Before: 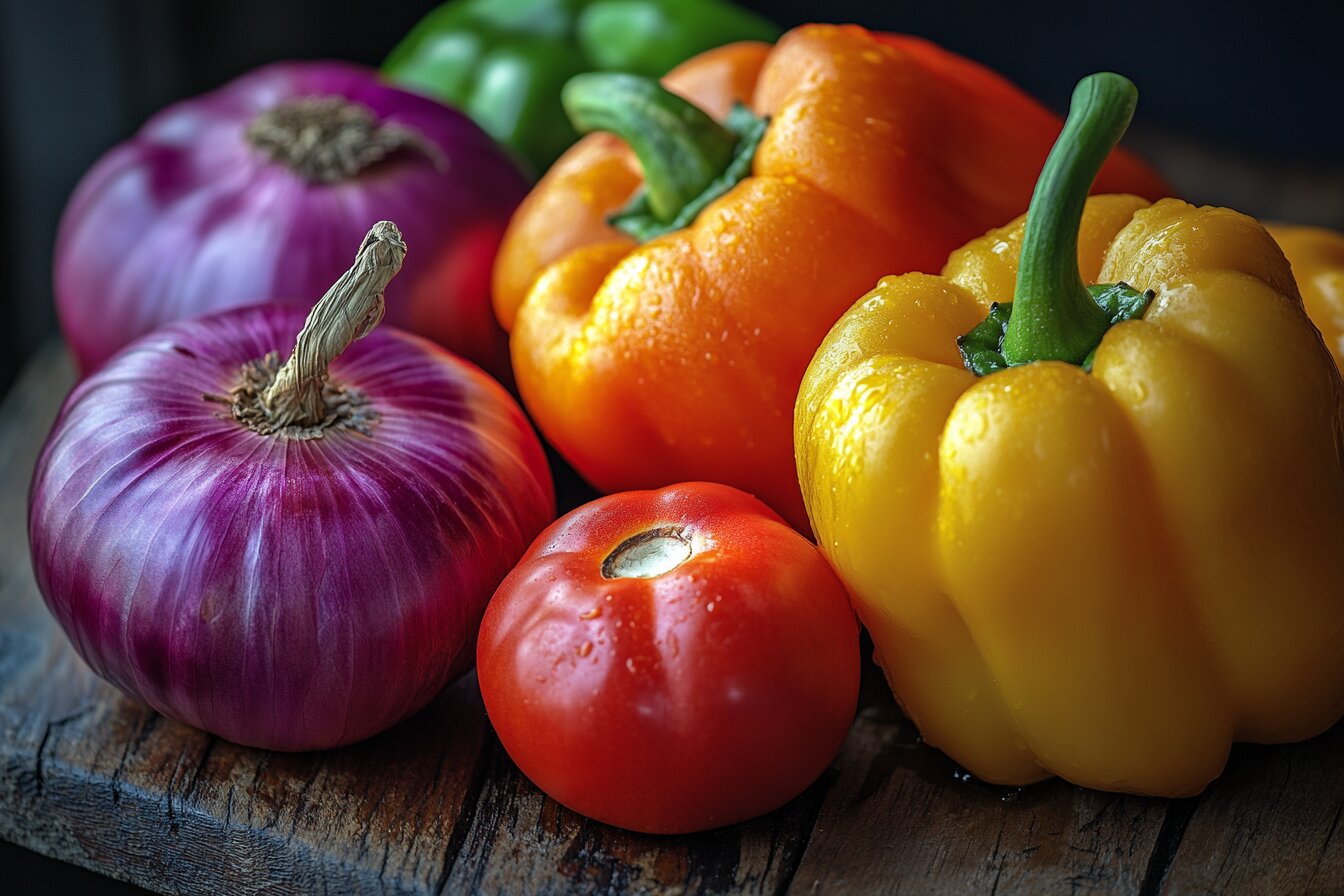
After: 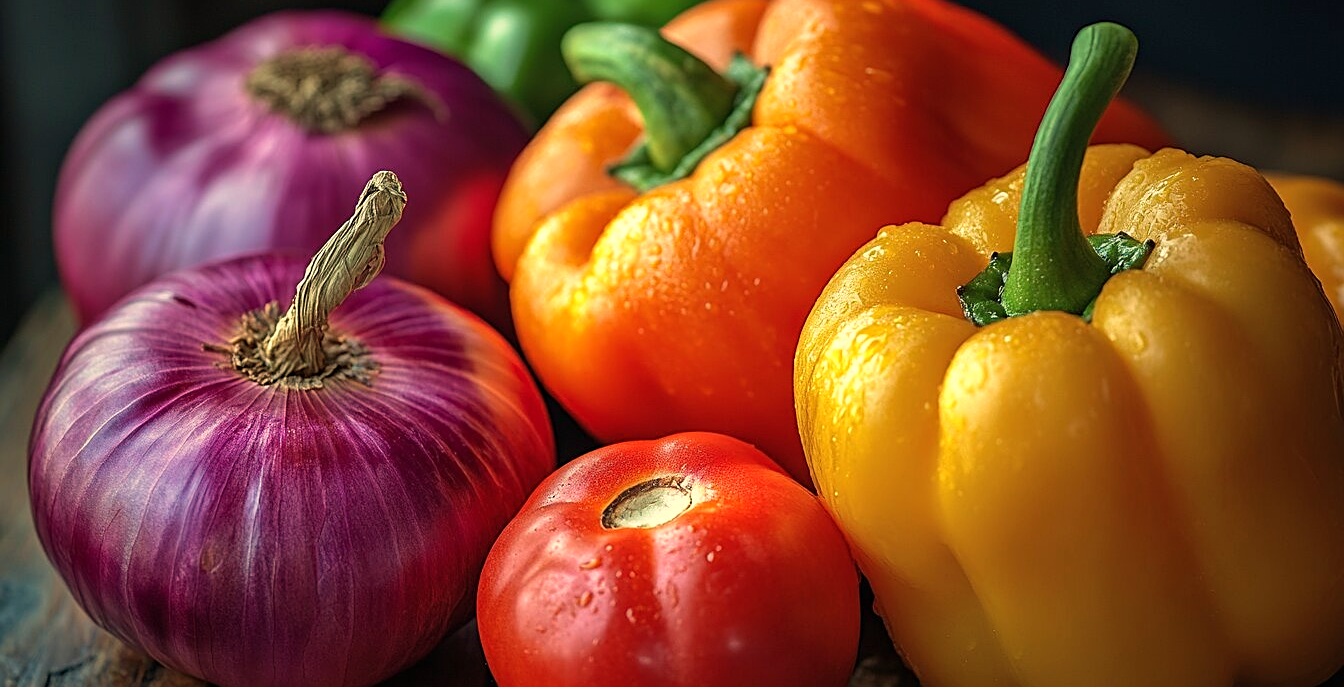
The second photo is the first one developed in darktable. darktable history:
white balance: red 1.138, green 0.996, blue 0.812
velvia: on, module defaults
sharpen: on, module defaults
crop: top 5.667%, bottom 17.637%
